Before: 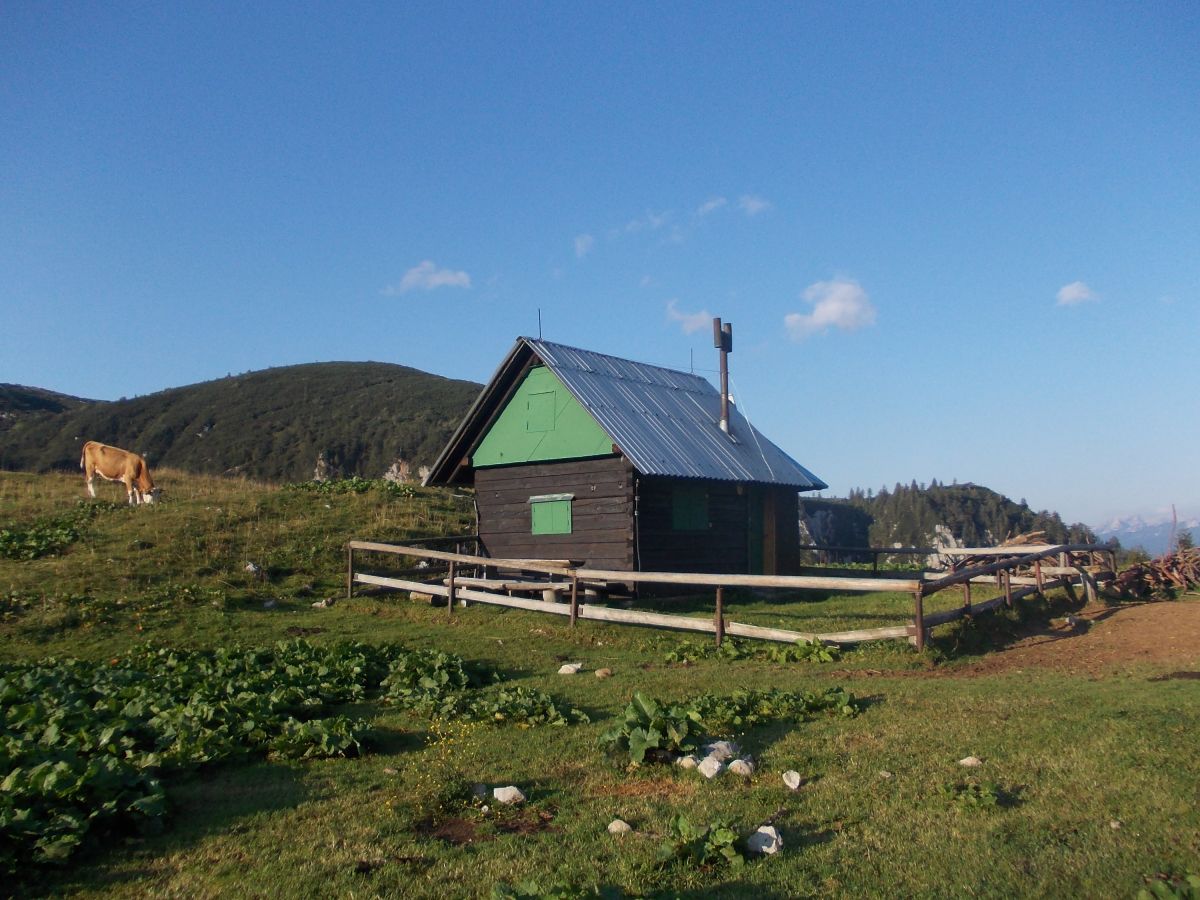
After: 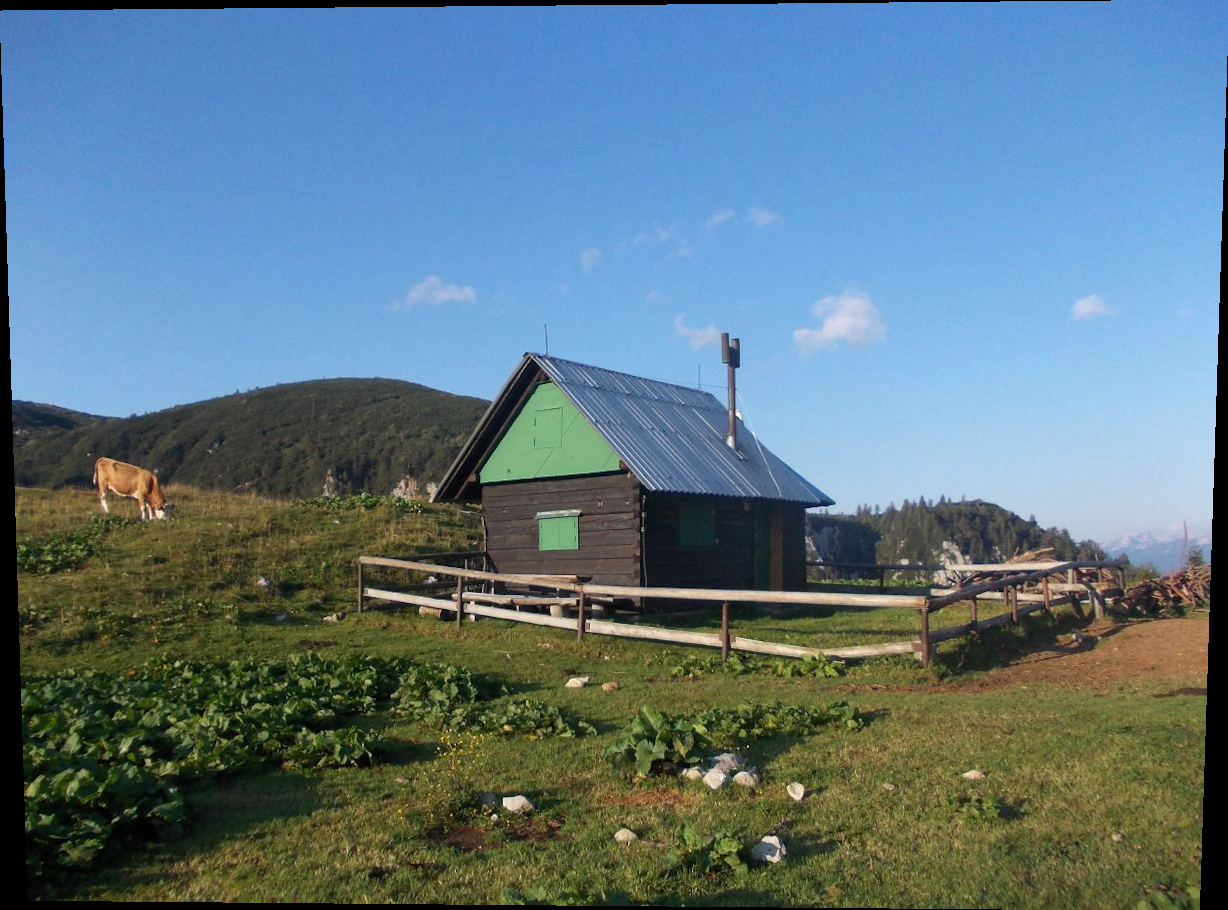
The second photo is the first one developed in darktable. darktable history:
exposure: exposure 0.2 EV, compensate highlight preservation false
rotate and perspective: lens shift (vertical) 0.048, lens shift (horizontal) -0.024, automatic cropping off
